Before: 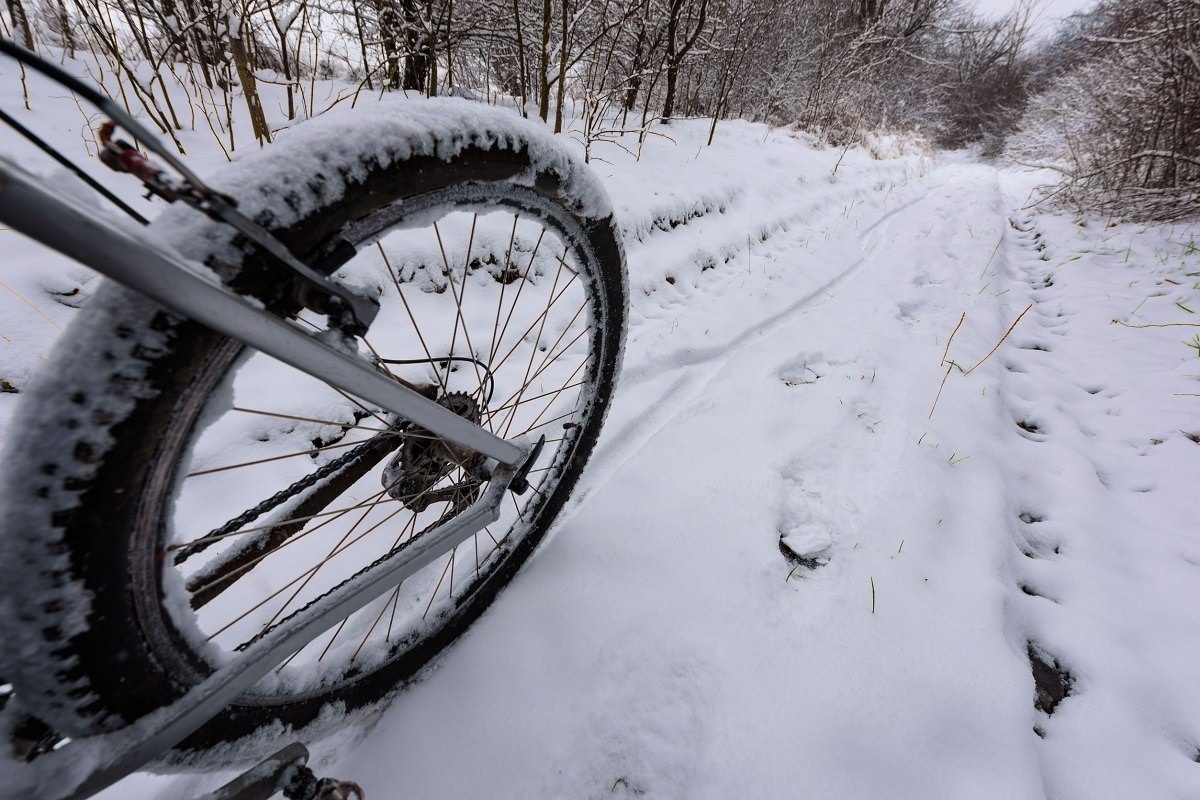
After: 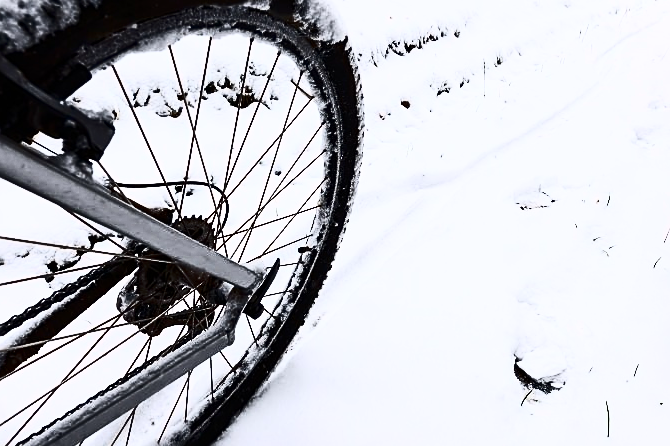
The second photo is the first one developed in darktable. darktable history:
contrast brightness saturation: contrast 0.93, brightness 0.2
crop and rotate: left 22.13%, top 22.054%, right 22.026%, bottom 22.102%
sharpen: on, module defaults
